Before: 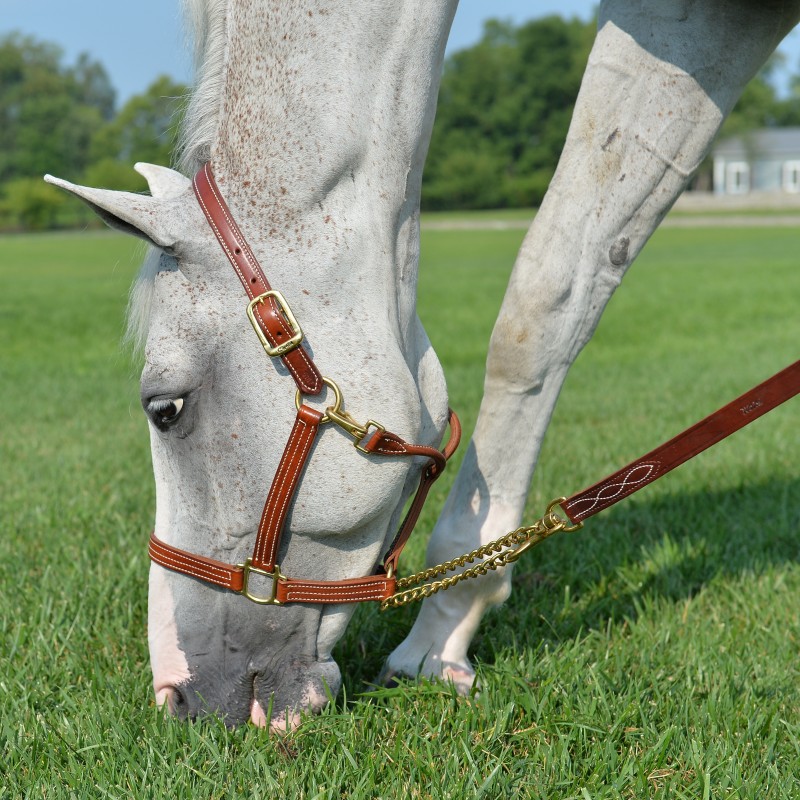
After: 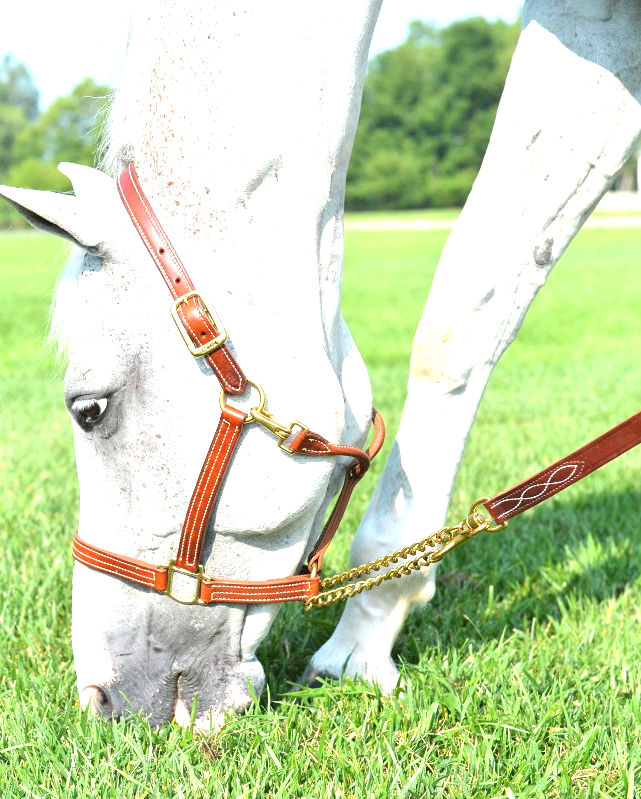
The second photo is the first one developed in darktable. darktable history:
crop and rotate: left 9.597%, right 10.195%
exposure: black level correction 0, exposure 1.75 EV, compensate exposure bias true, compensate highlight preservation false
